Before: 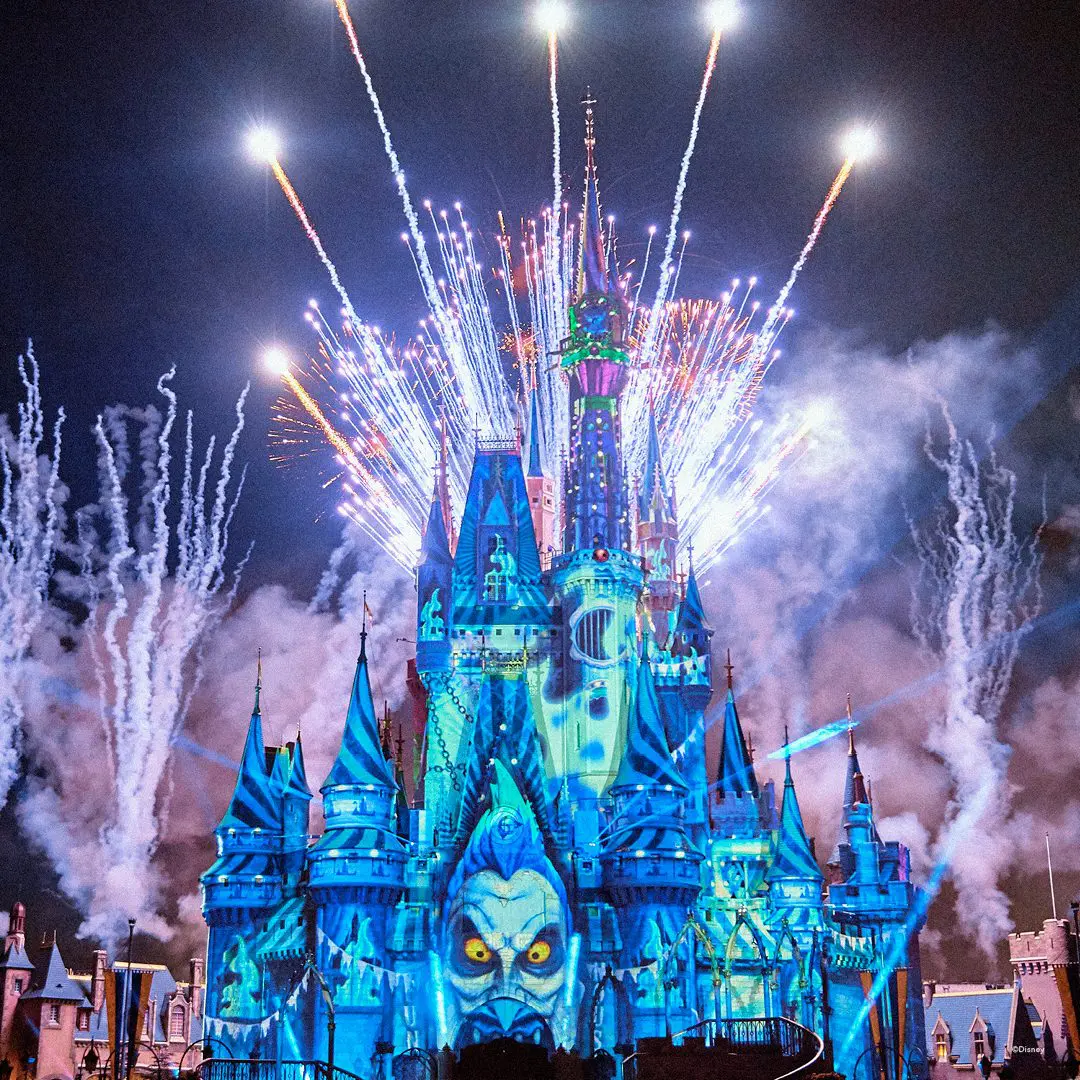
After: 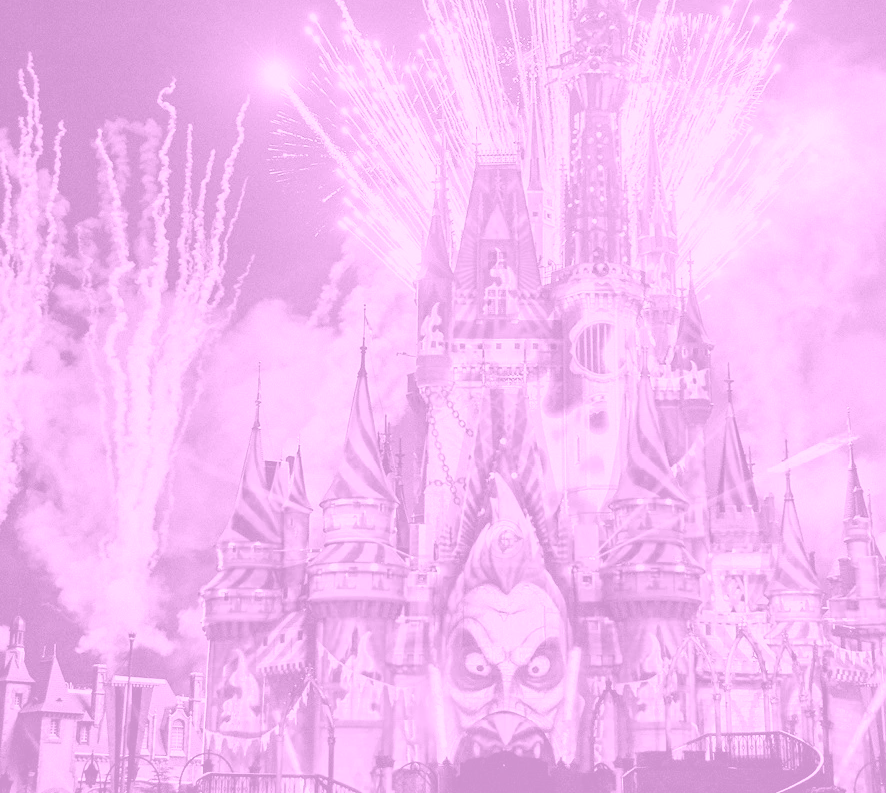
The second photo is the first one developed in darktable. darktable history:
crop: top 26.531%, right 17.959%
colorize: hue 331.2°, saturation 69%, source mix 30.28%, lightness 69.02%, version 1
